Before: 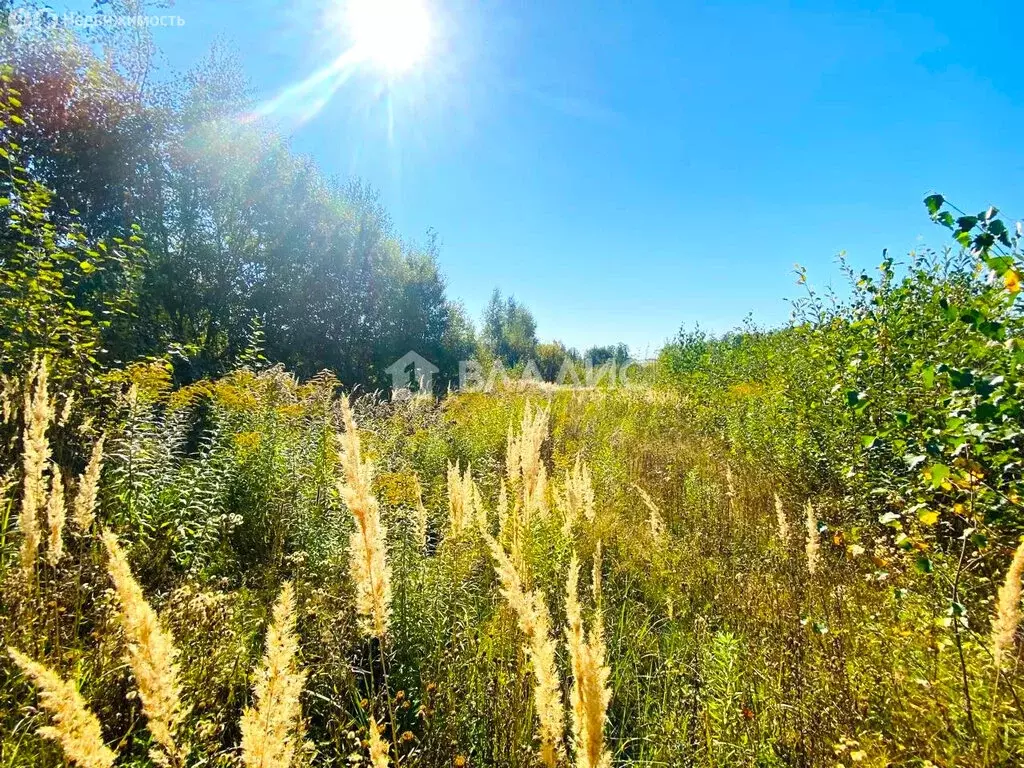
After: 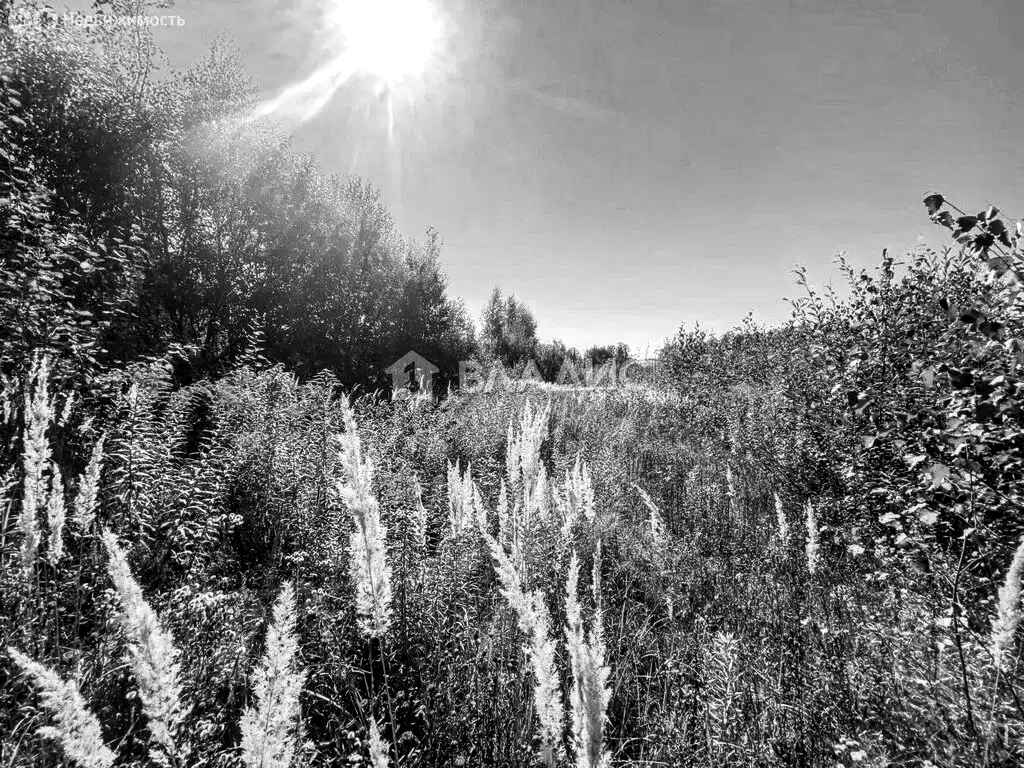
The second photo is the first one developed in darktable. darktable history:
local contrast: highlights 61%, detail 143%, midtone range 0.428
monochrome: on, module defaults
contrast brightness saturation: contrast 0.13, brightness -0.24, saturation 0.14
